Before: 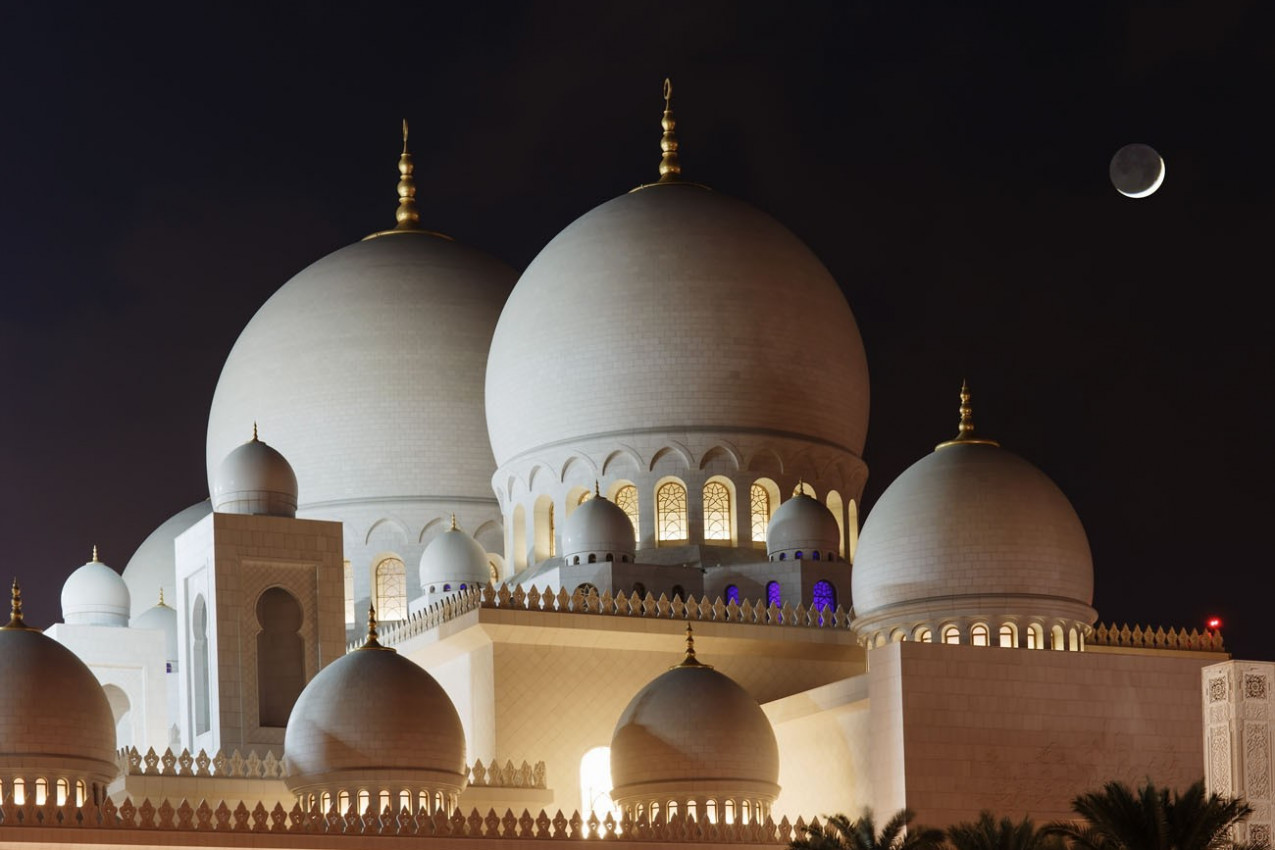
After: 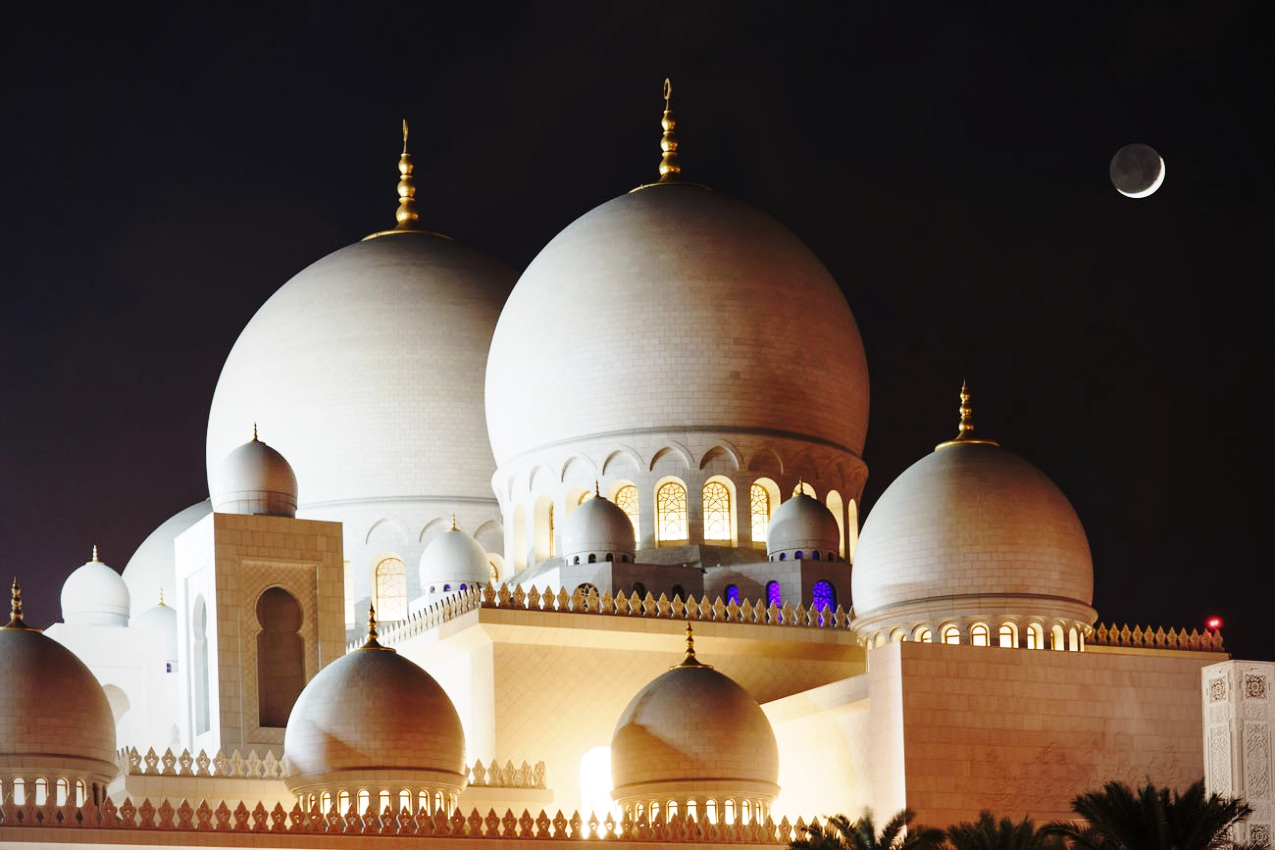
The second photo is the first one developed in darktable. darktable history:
vignetting: fall-off start 79.88%
base curve: curves: ch0 [(0, 0) (0.032, 0.037) (0.105, 0.228) (0.435, 0.76) (0.856, 0.983) (1, 1)], preserve colors none
